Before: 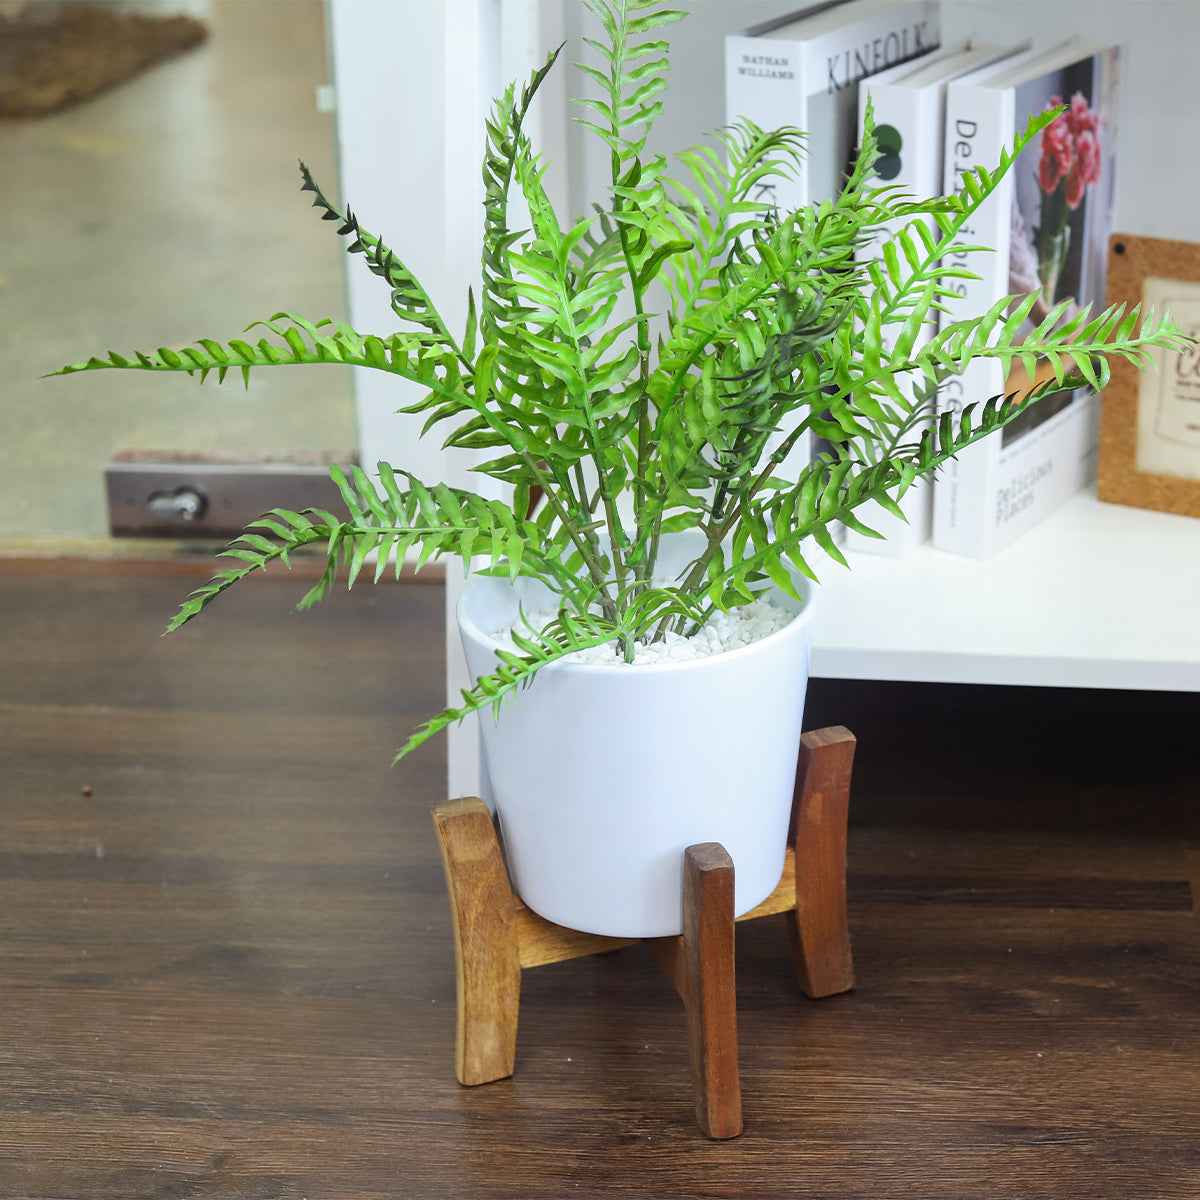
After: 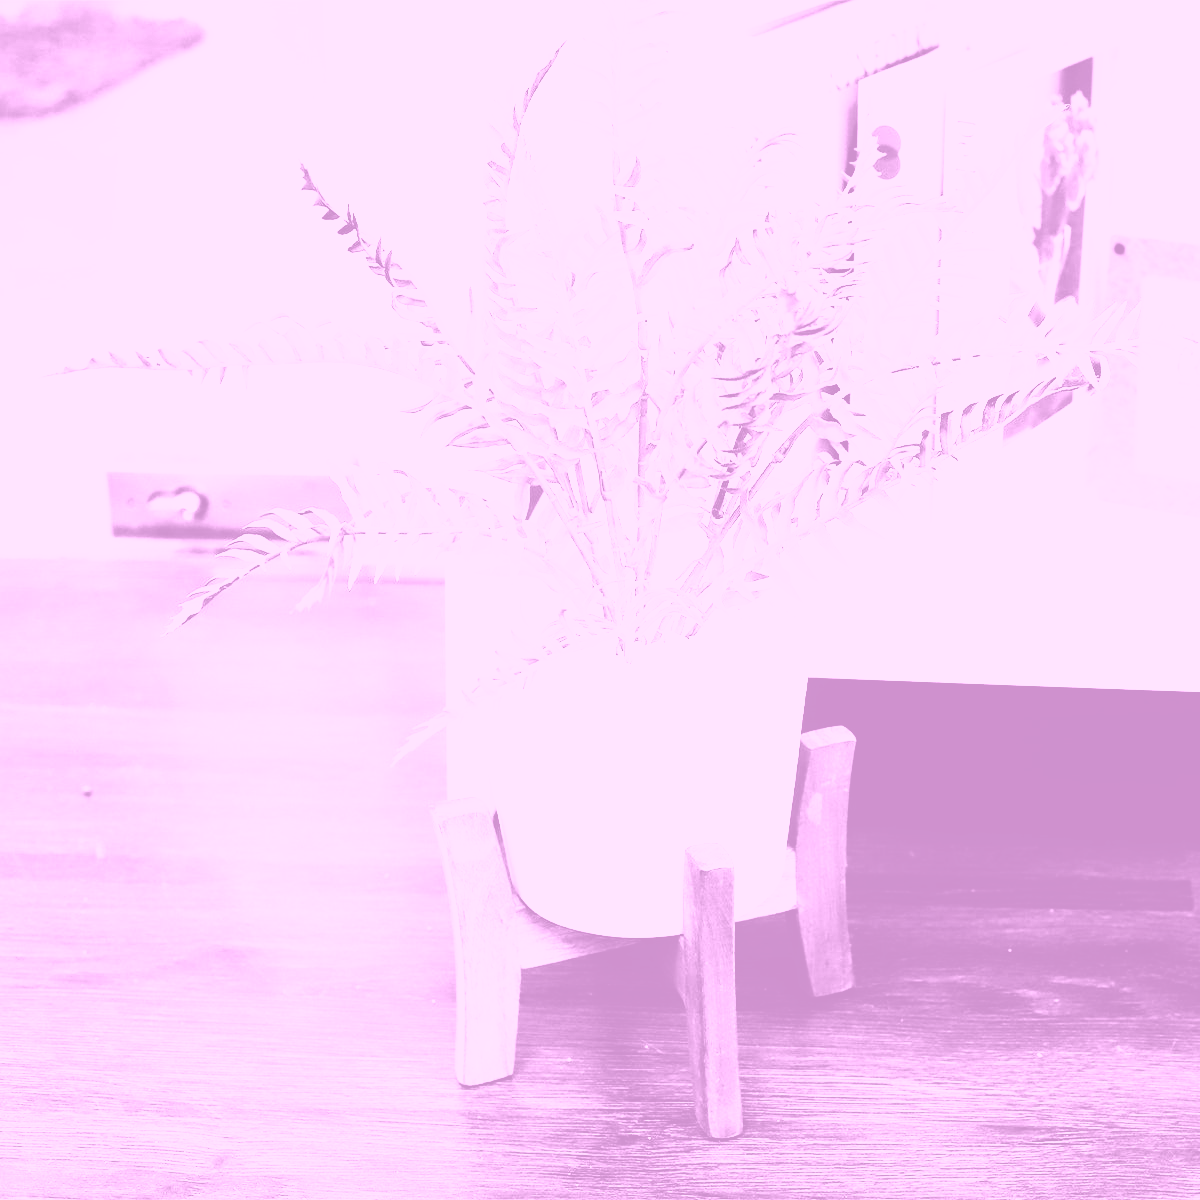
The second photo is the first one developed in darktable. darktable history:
rgb curve: curves: ch0 [(0, 0) (0.21, 0.15) (0.24, 0.21) (0.5, 0.75) (0.75, 0.96) (0.89, 0.99) (1, 1)]; ch1 [(0, 0.02) (0.21, 0.13) (0.25, 0.2) (0.5, 0.67) (0.75, 0.9) (0.89, 0.97) (1, 1)]; ch2 [(0, 0.02) (0.21, 0.13) (0.25, 0.2) (0.5, 0.67) (0.75, 0.9) (0.89, 0.97) (1, 1)], compensate middle gray true
base curve: curves: ch0 [(0, 0) (0.007, 0.004) (0.027, 0.03) (0.046, 0.07) (0.207, 0.54) (0.442, 0.872) (0.673, 0.972) (1, 1)], preserve colors none
colorize: hue 331.2°, saturation 69%, source mix 30.28%, lightness 69.02%, version 1
rgb levels: mode RGB, independent channels, levels [[0, 0.5, 1], [0, 0.521, 1], [0, 0.536, 1]]
